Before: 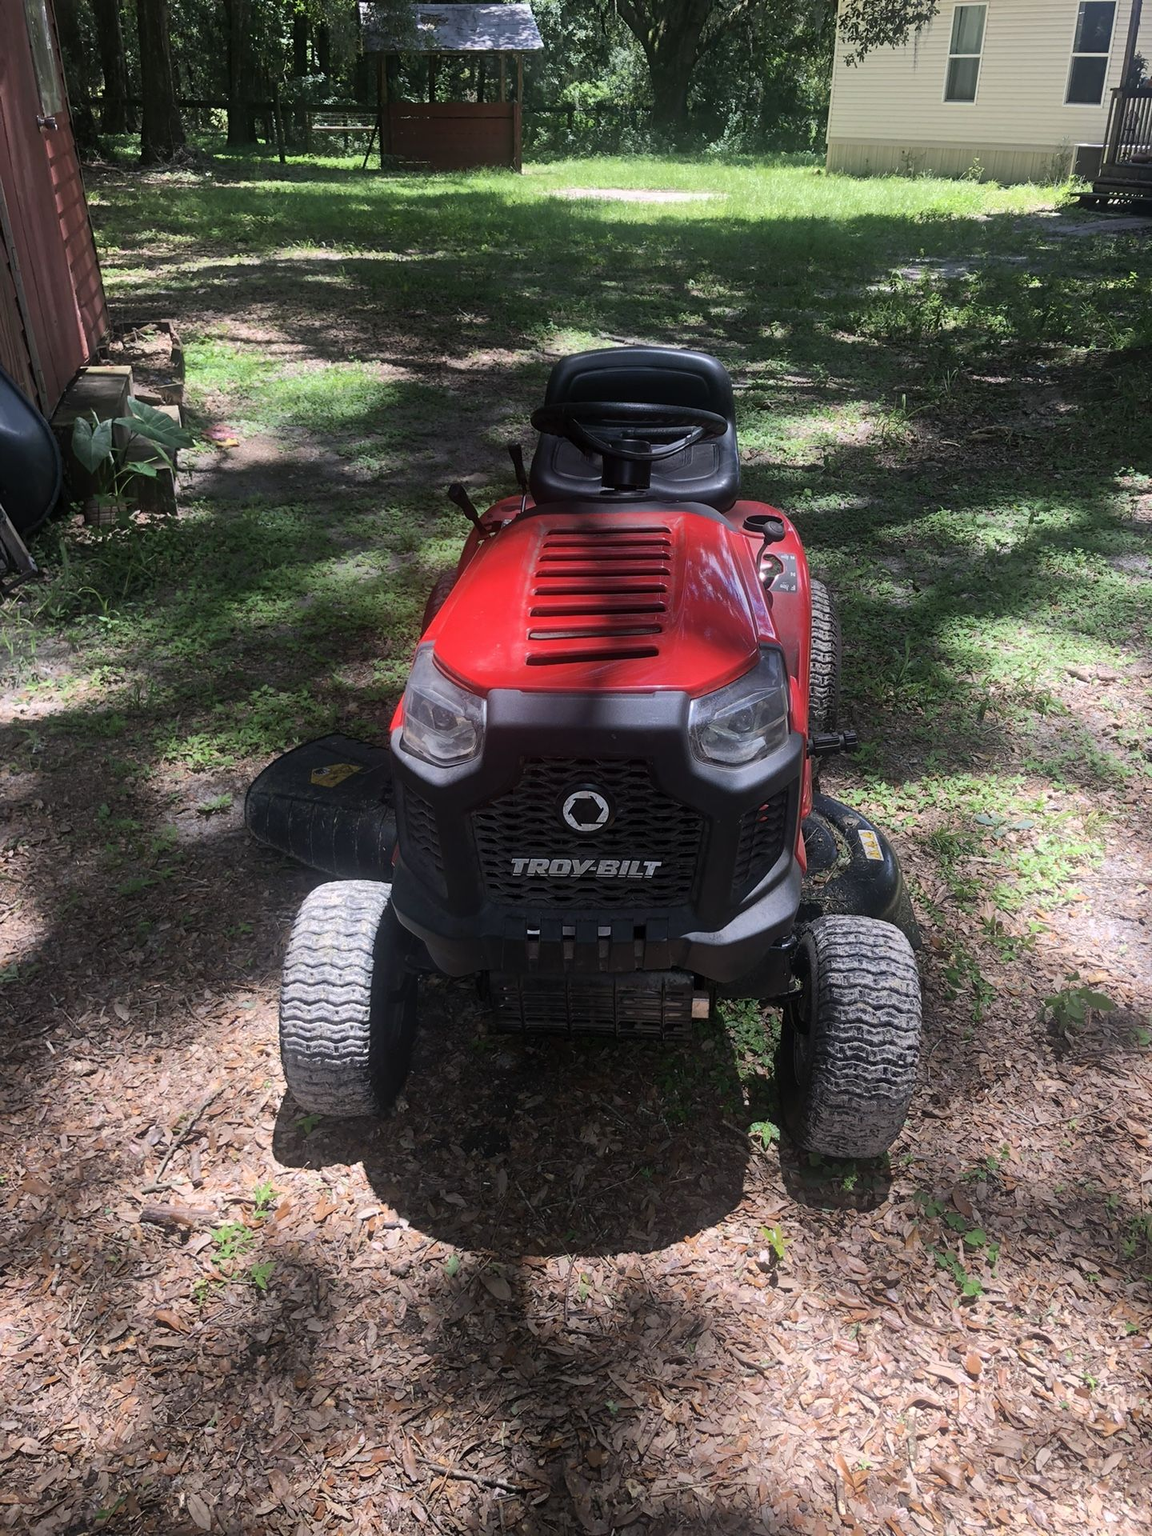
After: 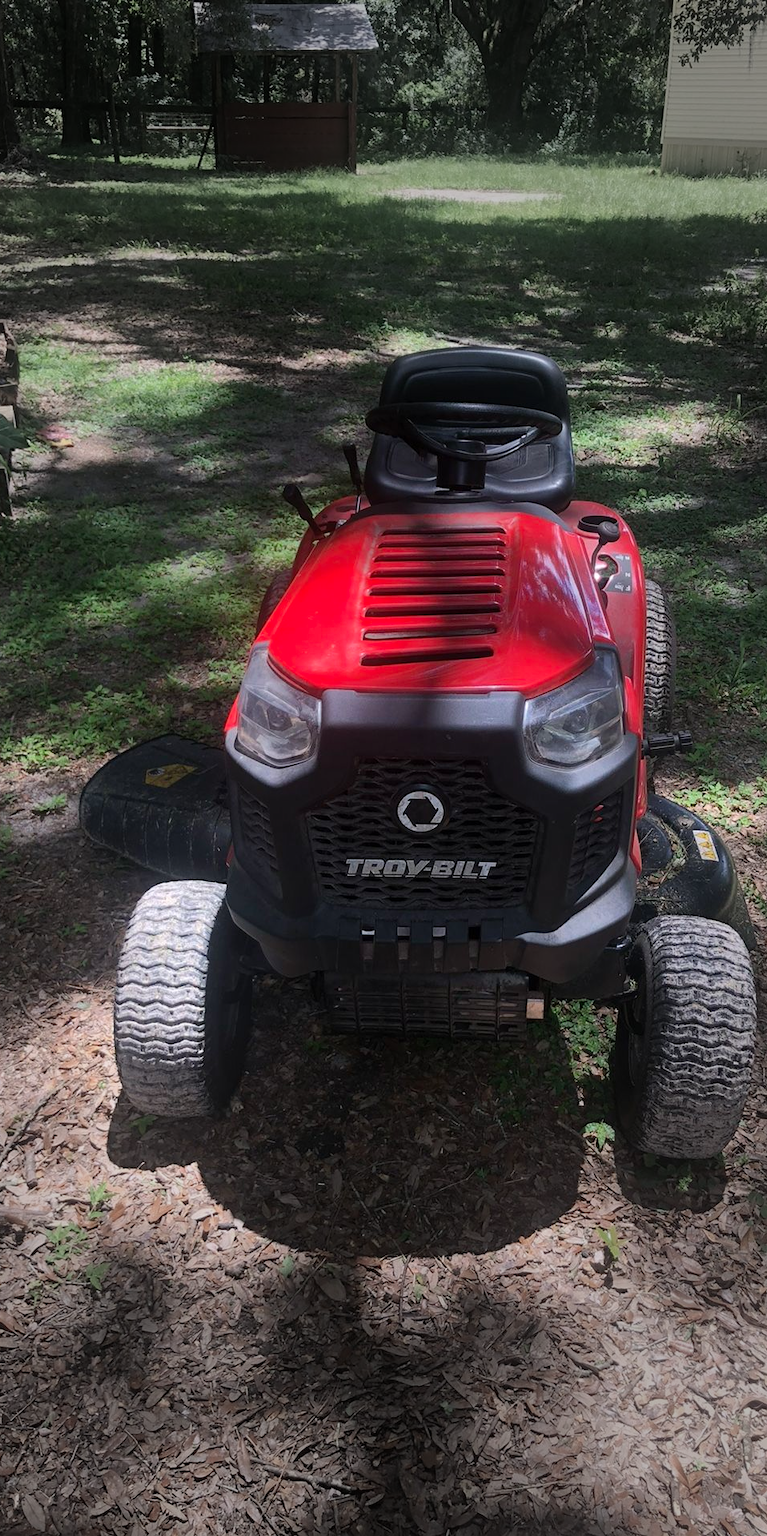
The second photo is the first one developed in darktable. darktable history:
crop and rotate: left 14.385%, right 18.948%
vignetting: fall-off start 40%, fall-off radius 40%
